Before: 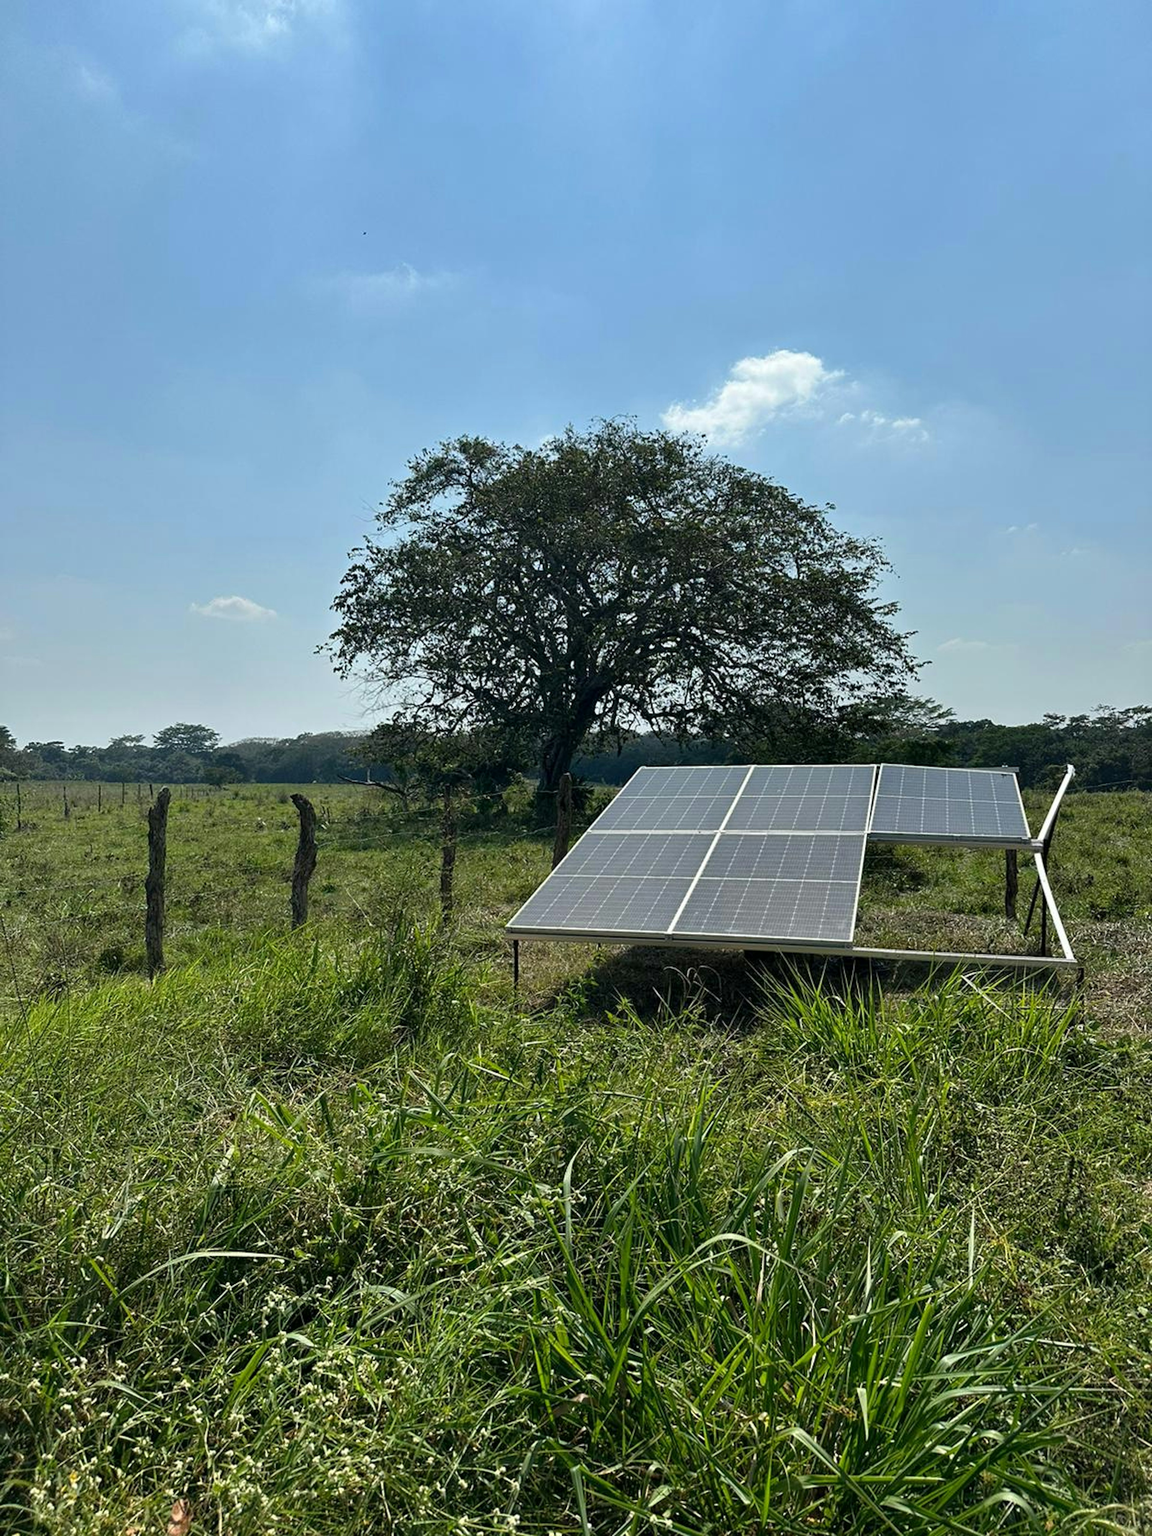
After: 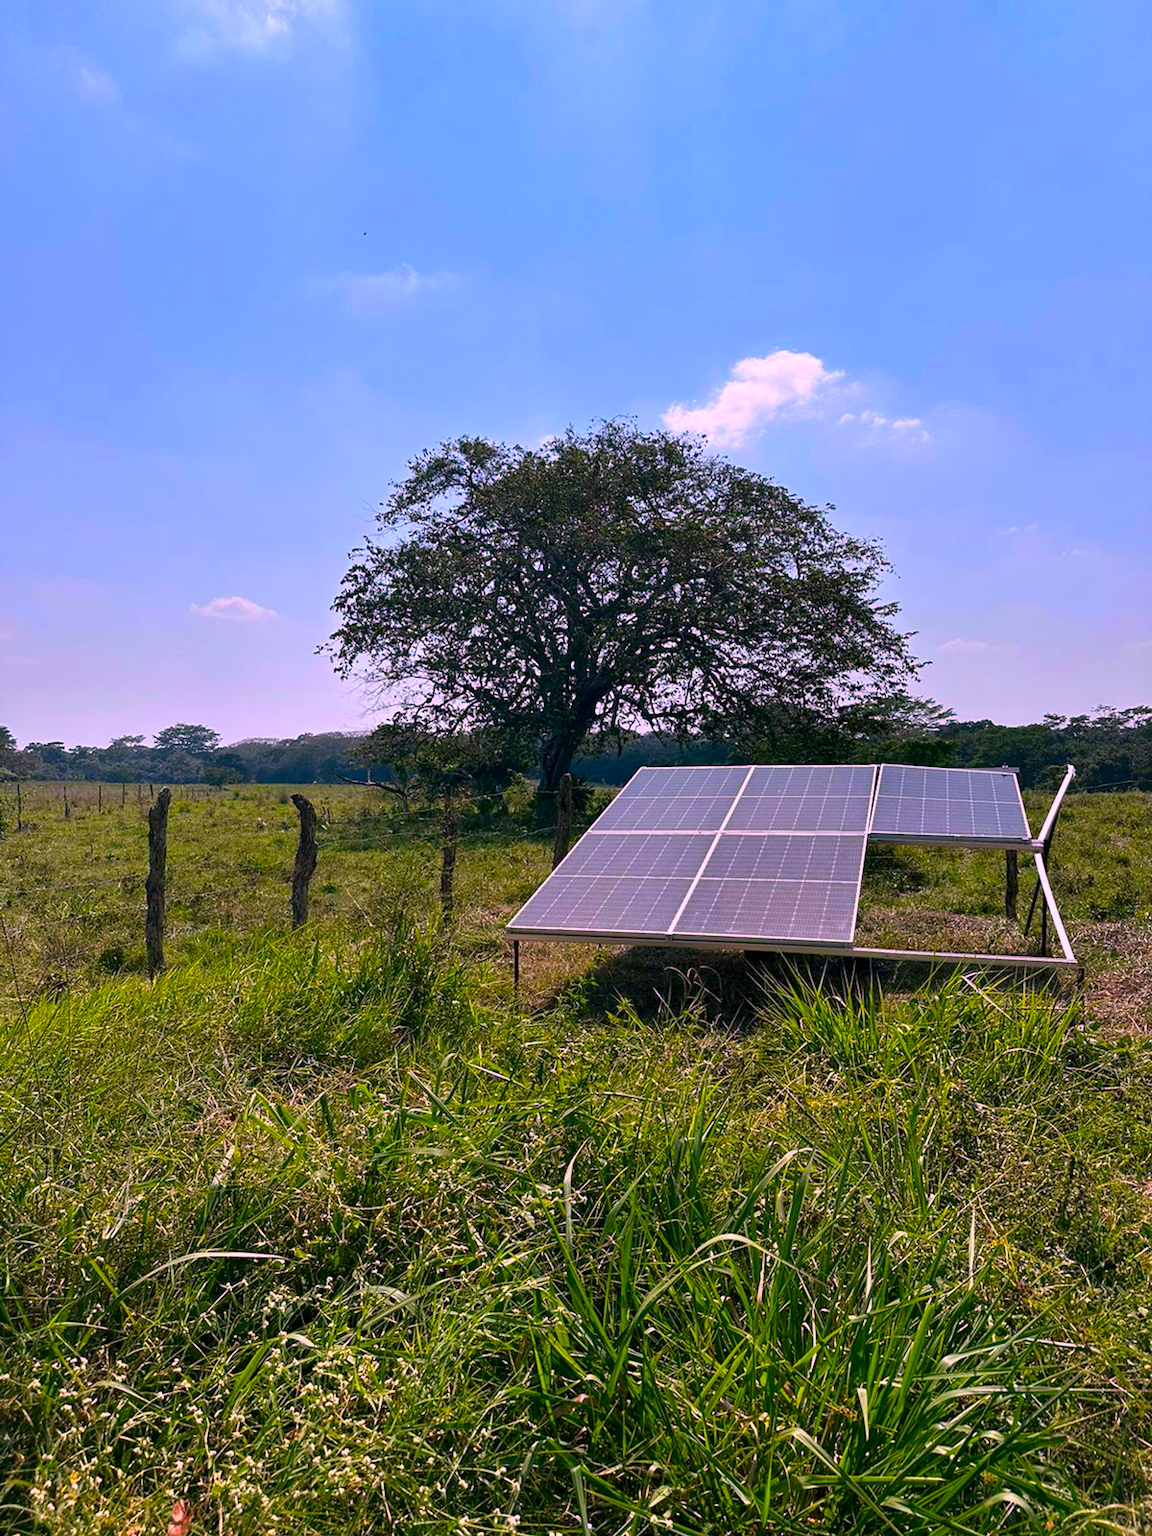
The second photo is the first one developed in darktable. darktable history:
white balance: emerald 1
color correction: highlights a* 19.5, highlights b* -11.53, saturation 1.69
